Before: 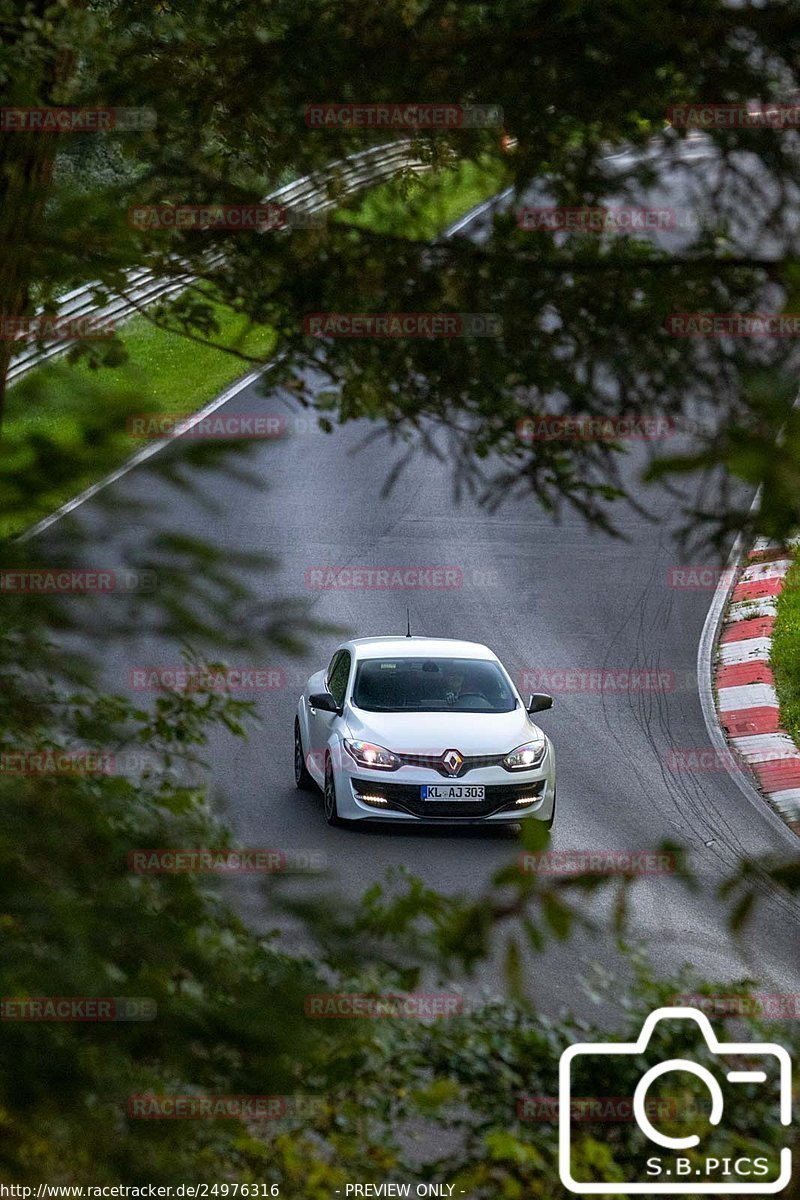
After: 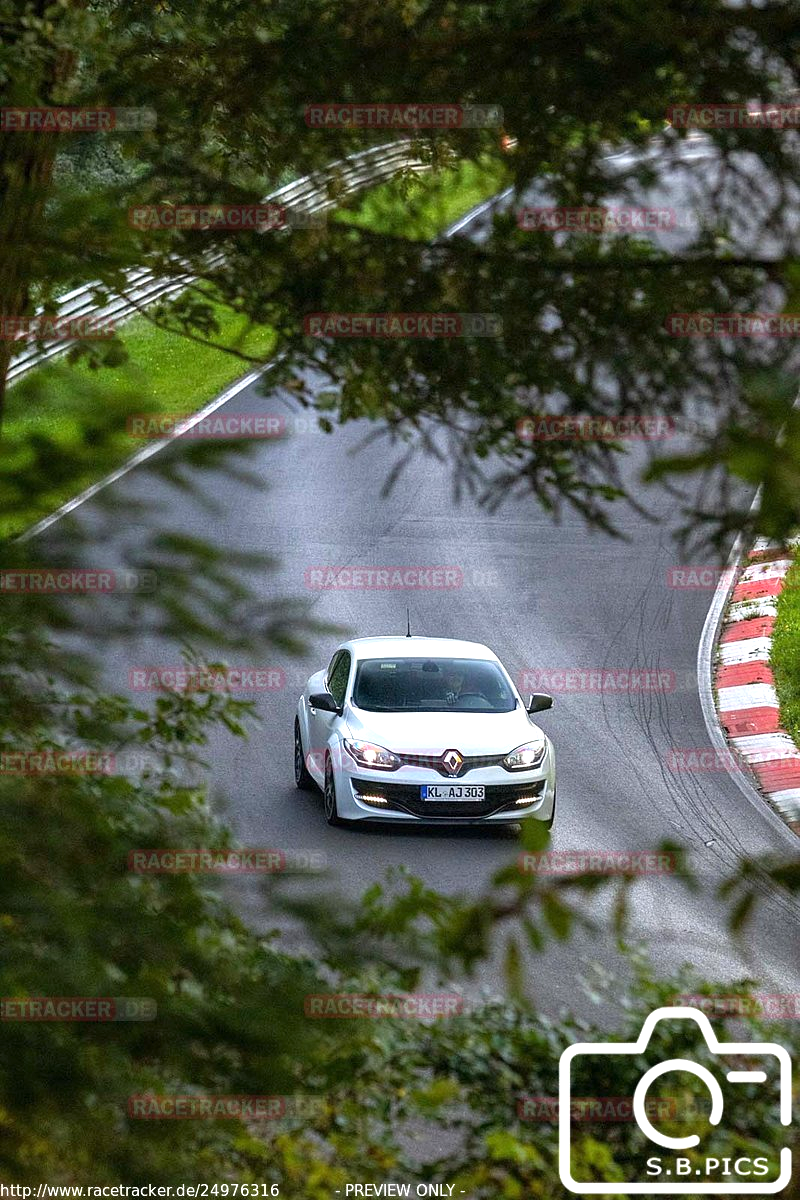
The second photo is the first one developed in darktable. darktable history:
exposure: exposure 0.728 EV, compensate highlight preservation false
